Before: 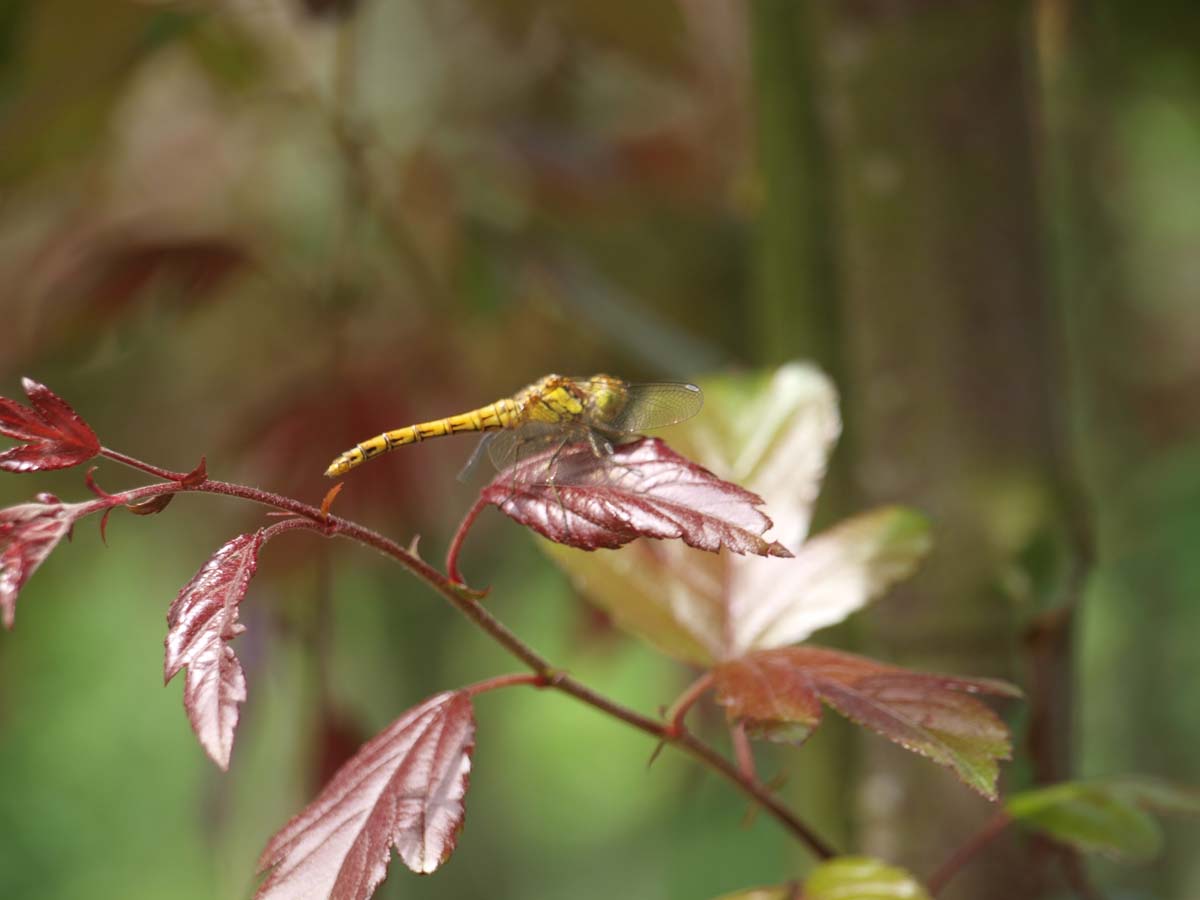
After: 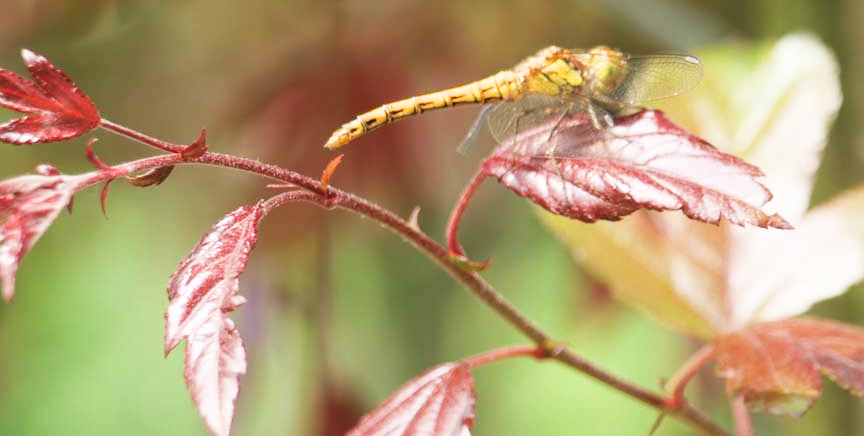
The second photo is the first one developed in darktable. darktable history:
filmic rgb: black relative exposure -7.65 EV, hardness 4.02, contrast 1.1, highlights saturation mix -30%
crop: top 36.498%, right 27.964%, bottom 14.995%
tone curve: curves: ch0 [(0, 0) (0.003, 0.003) (0.011, 0.011) (0.025, 0.025) (0.044, 0.045) (0.069, 0.07) (0.1, 0.101) (0.136, 0.138) (0.177, 0.18) (0.224, 0.228) (0.277, 0.281) (0.335, 0.34) (0.399, 0.405) (0.468, 0.475) (0.543, 0.551) (0.623, 0.633) (0.709, 0.72) (0.801, 0.813) (0.898, 0.907) (1, 1)], preserve colors none
exposure: black level correction 0, exposure 1.2 EV, compensate exposure bias true, compensate highlight preservation false
